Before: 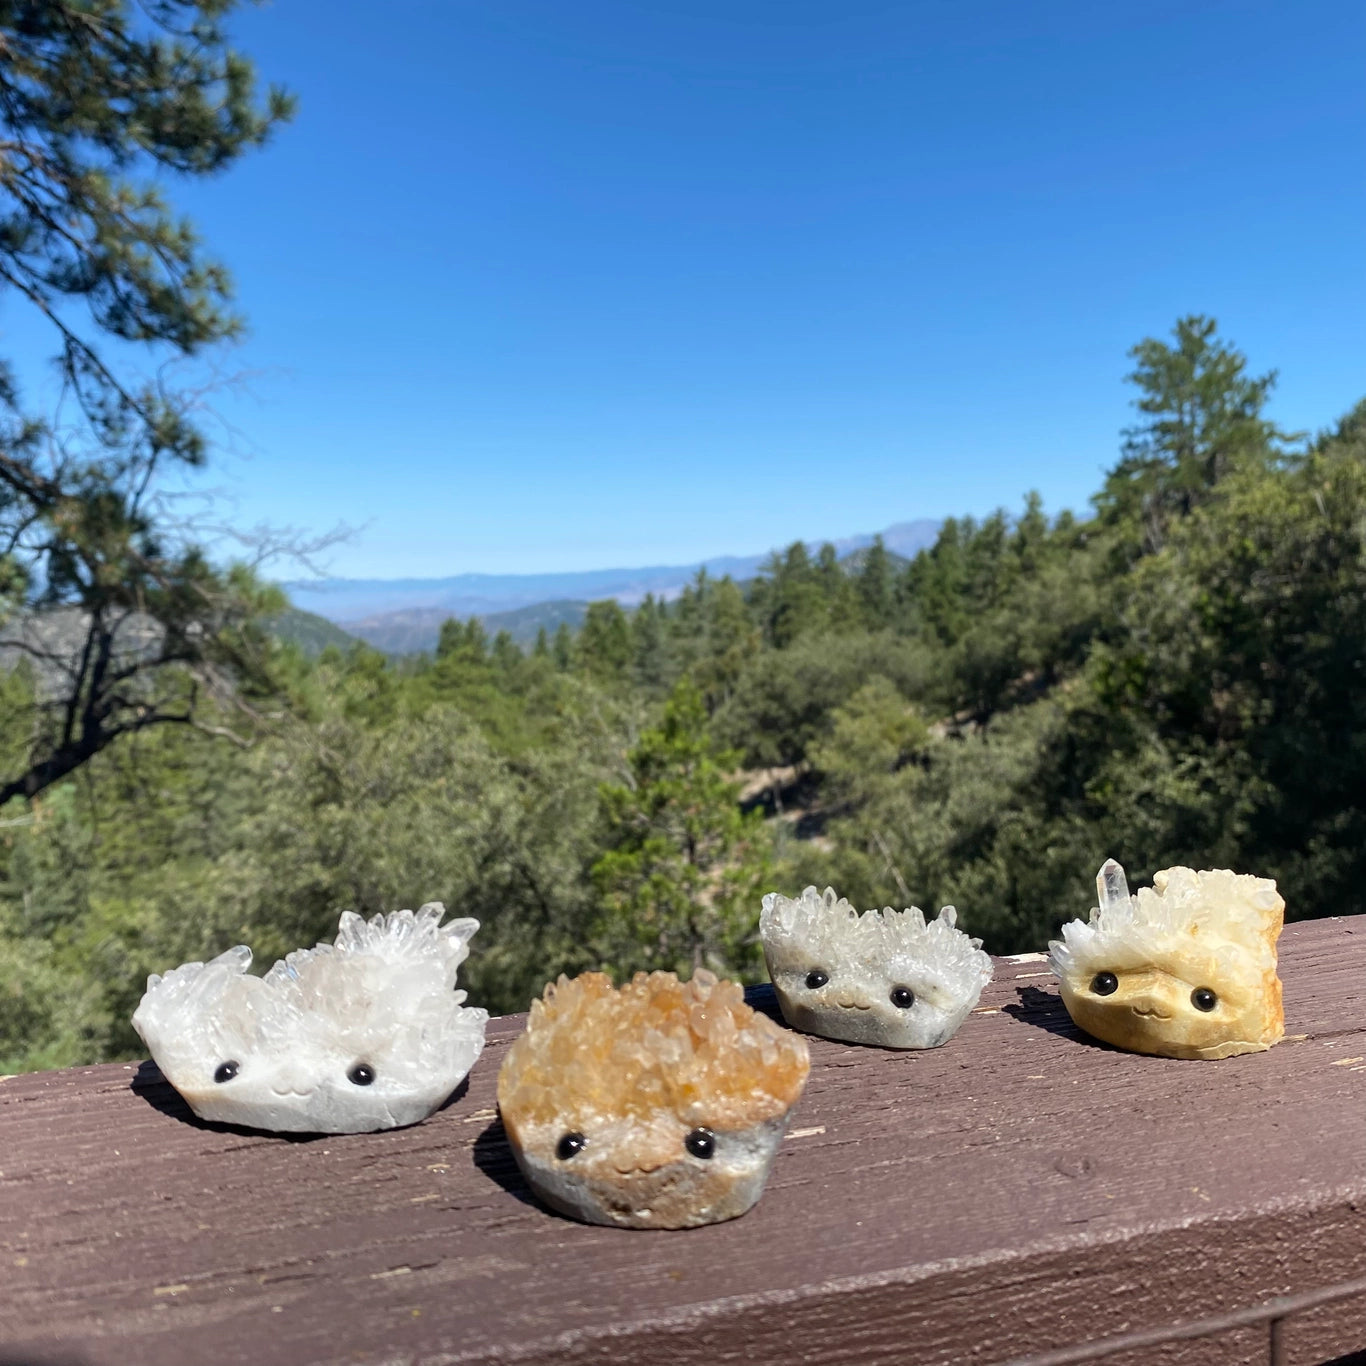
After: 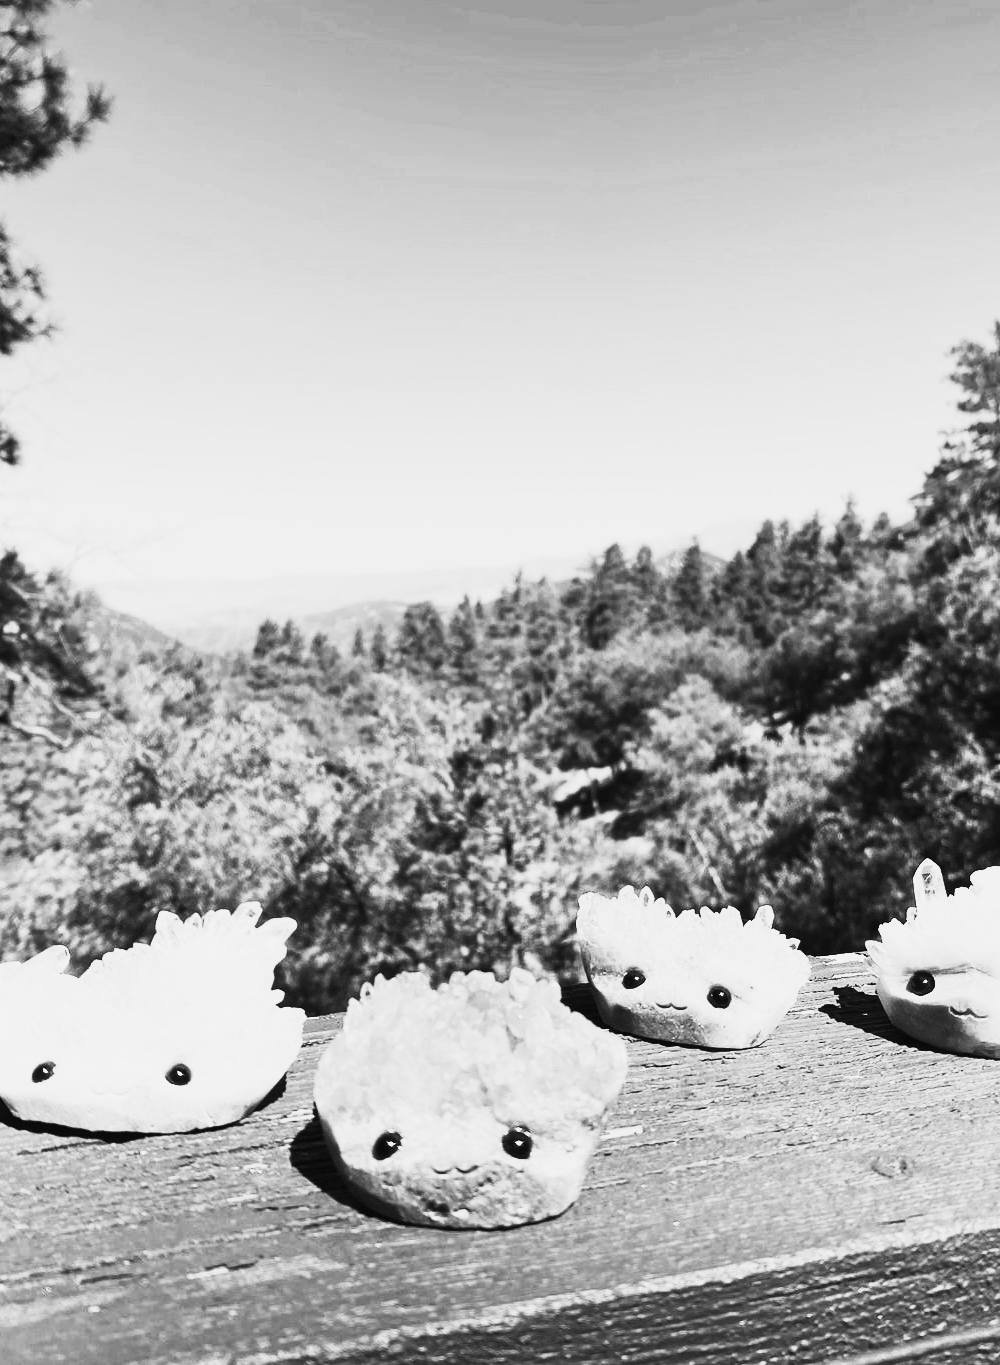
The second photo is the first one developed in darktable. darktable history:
tone curve: curves: ch0 [(0, 0.011) (0.139, 0.106) (0.295, 0.271) (0.499, 0.523) (0.739, 0.782) (0.857, 0.879) (1, 0.967)]; ch1 [(0, 0) (0.291, 0.229) (0.394, 0.365) (0.469, 0.456) (0.507, 0.504) (0.527, 0.546) (0.571, 0.614) (0.725, 0.779) (1, 1)]; ch2 [(0, 0) (0.125, 0.089) (0.35, 0.317) (0.437, 0.42) (0.502, 0.499) (0.537, 0.551) (0.613, 0.636) (1, 1)], color space Lab, independent channels, preserve colors none
crop: left 13.443%, right 13.31%
sigmoid: contrast 1.05, skew -0.15
contrast brightness saturation: contrast 0.83, brightness 0.59, saturation 0.59
monochrome: on, module defaults
